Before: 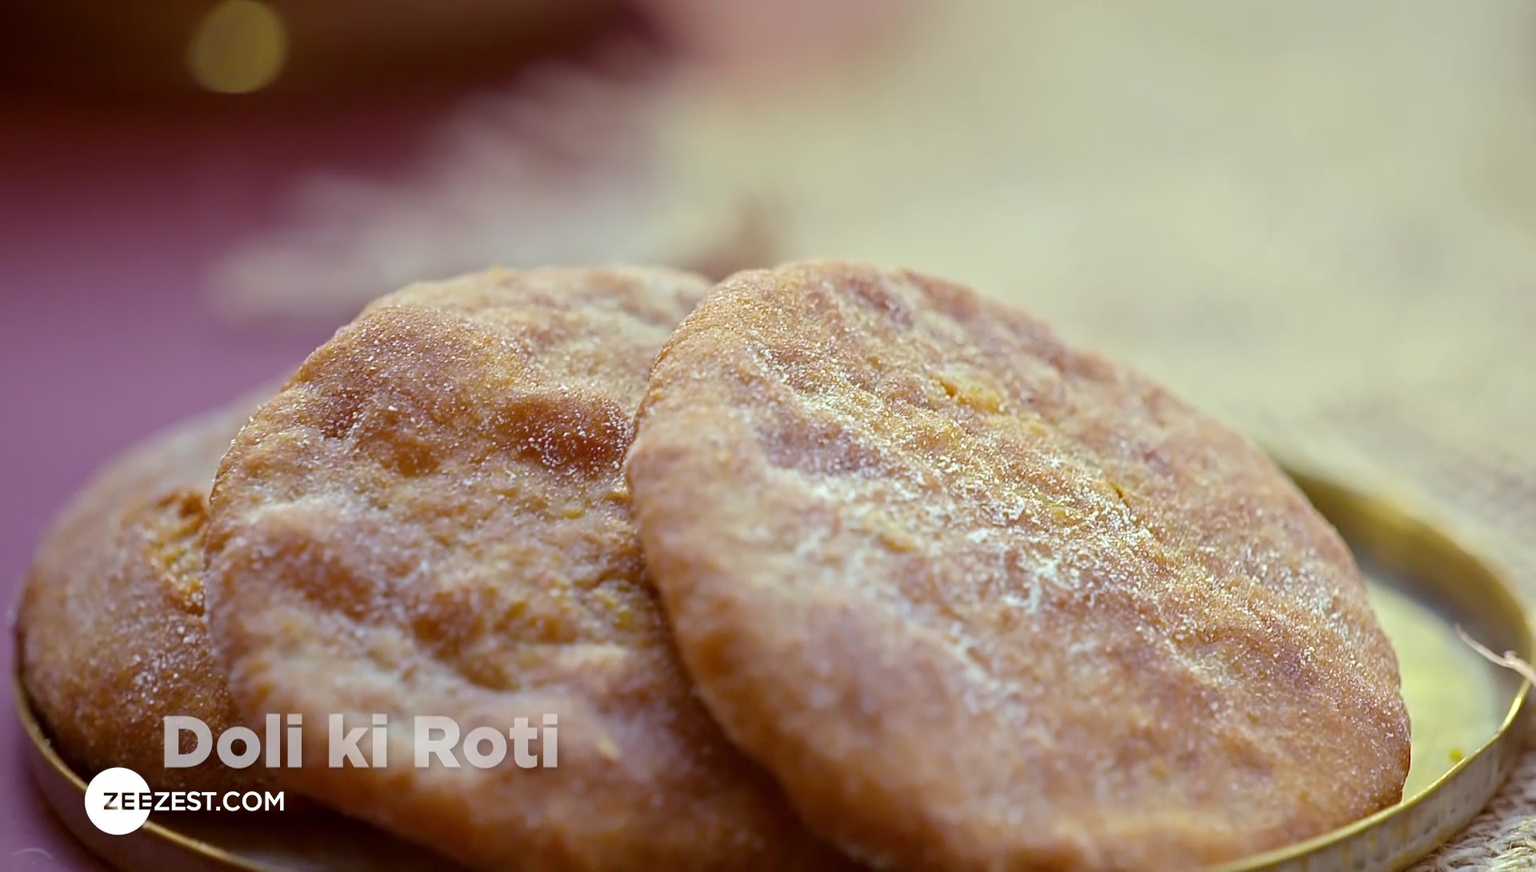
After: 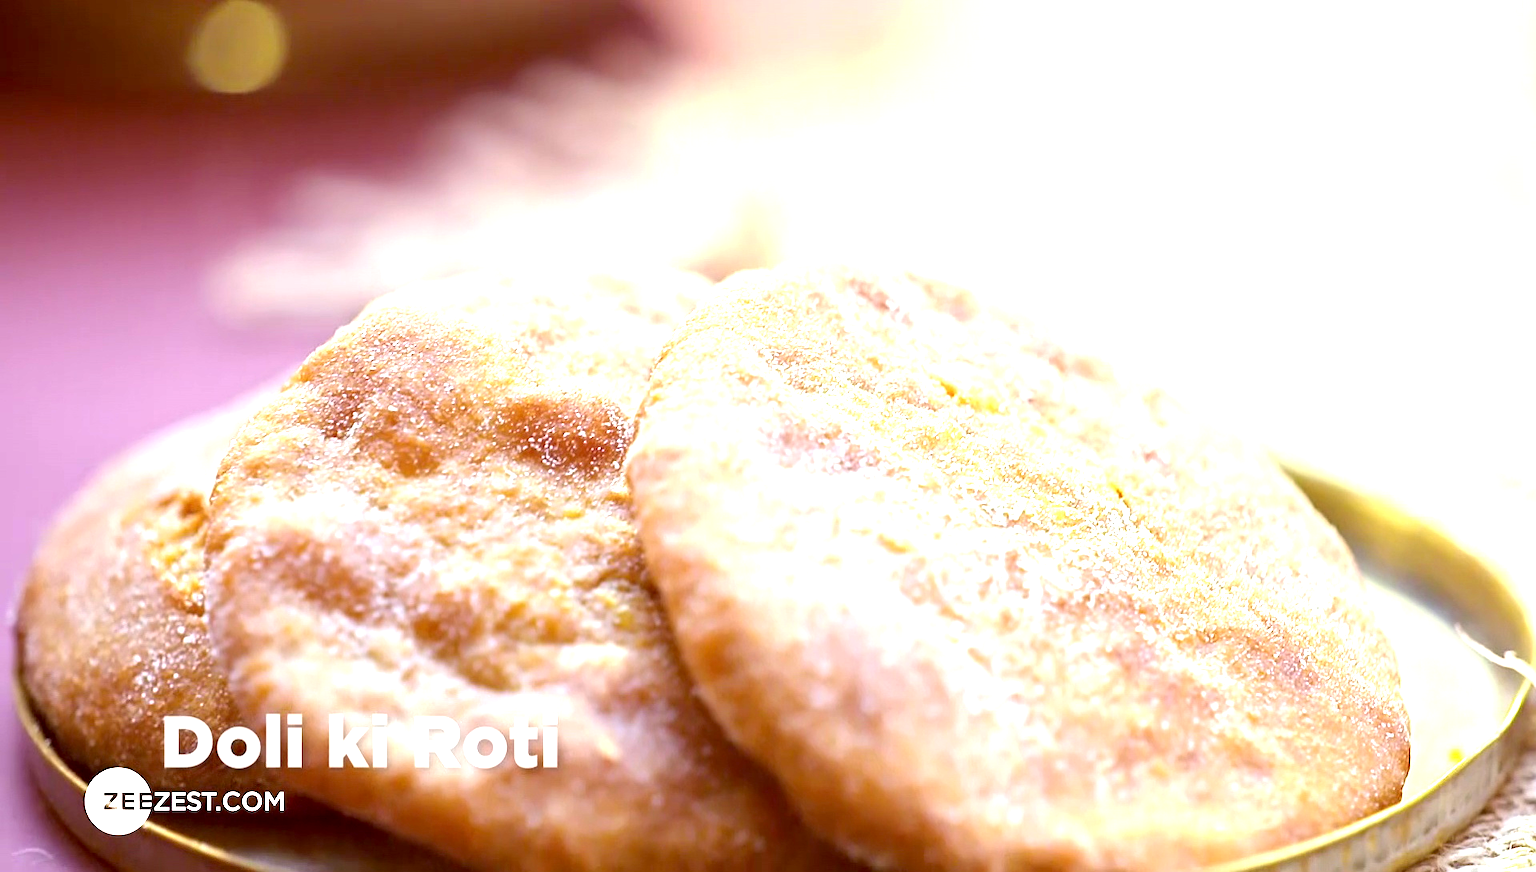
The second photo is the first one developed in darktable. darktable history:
exposure: black level correction 0.001, exposure 1.655 EV, compensate highlight preservation false
